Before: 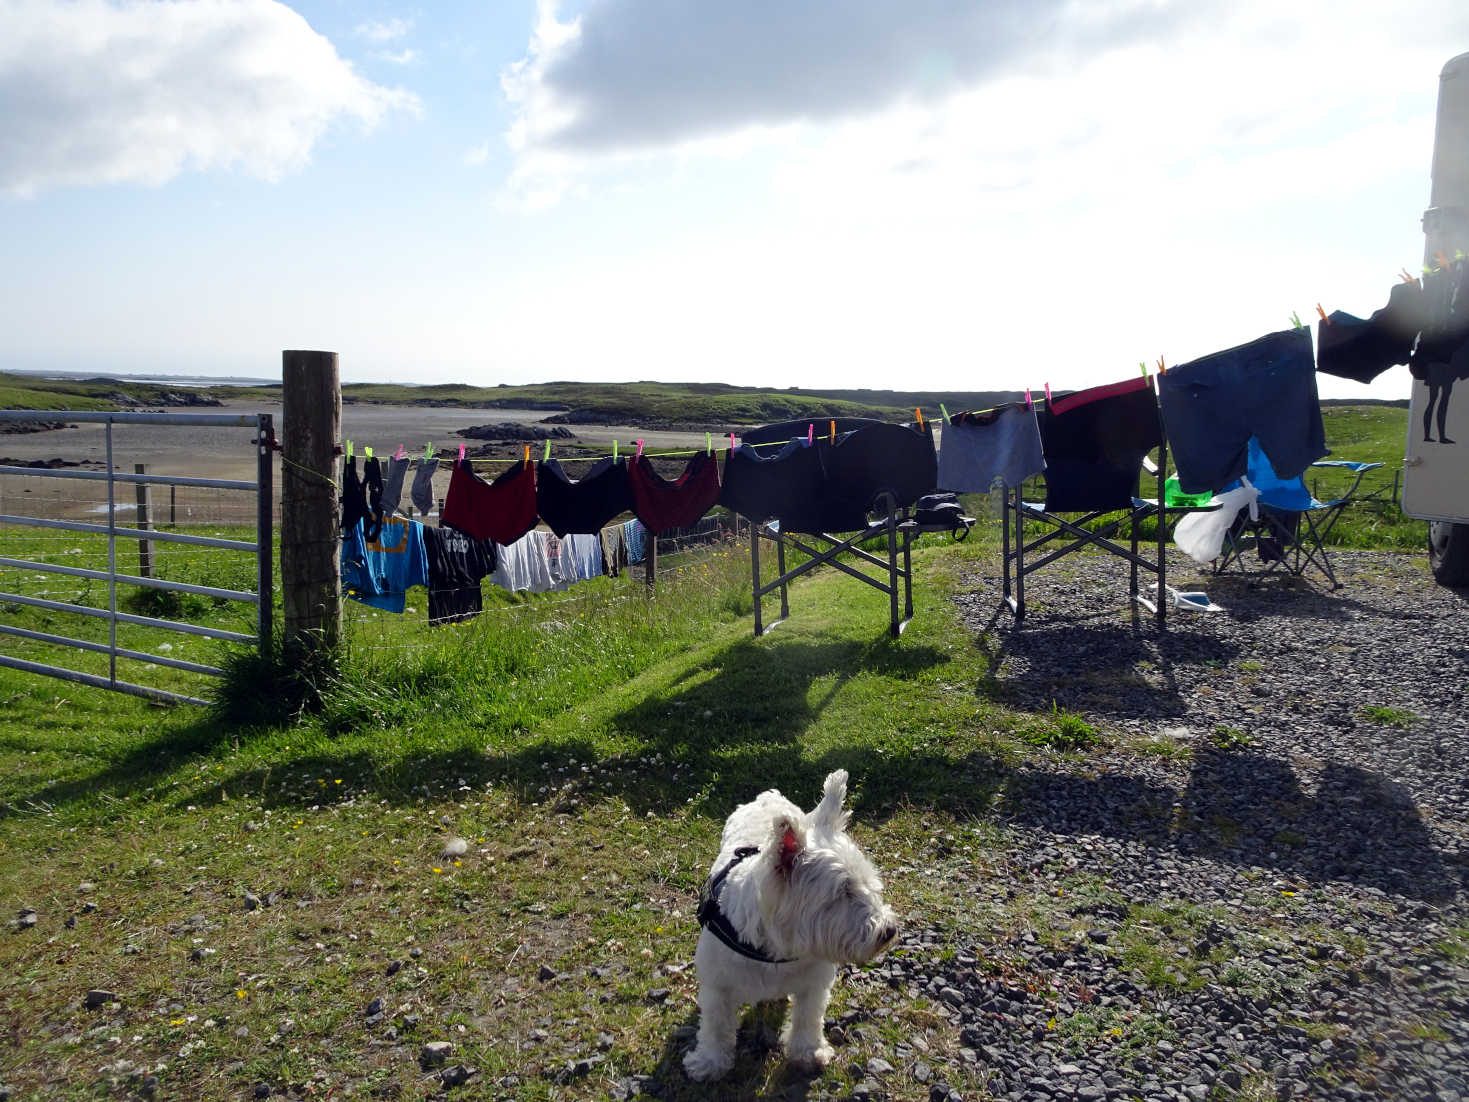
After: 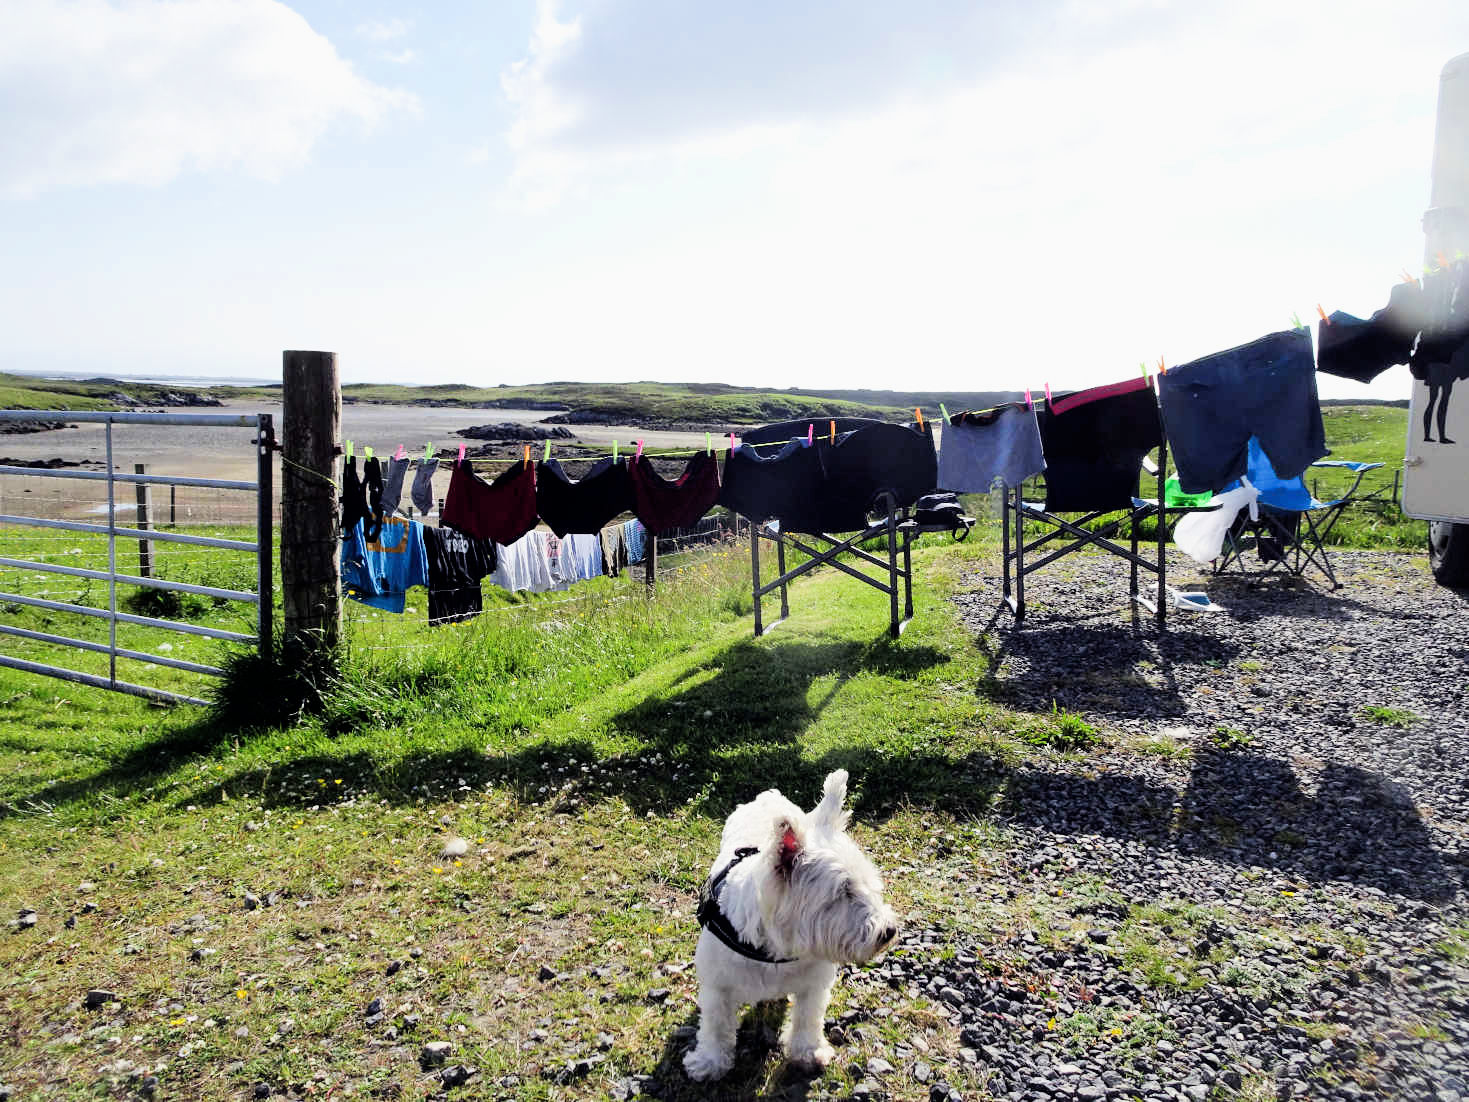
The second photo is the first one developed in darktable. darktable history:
filmic rgb: black relative exposure -7.5 EV, white relative exposure 4.99 EV, hardness 3.34, contrast 1.297
exposure: black level correction 0, exposure 1.199 EV, compensate highlight preservation false
